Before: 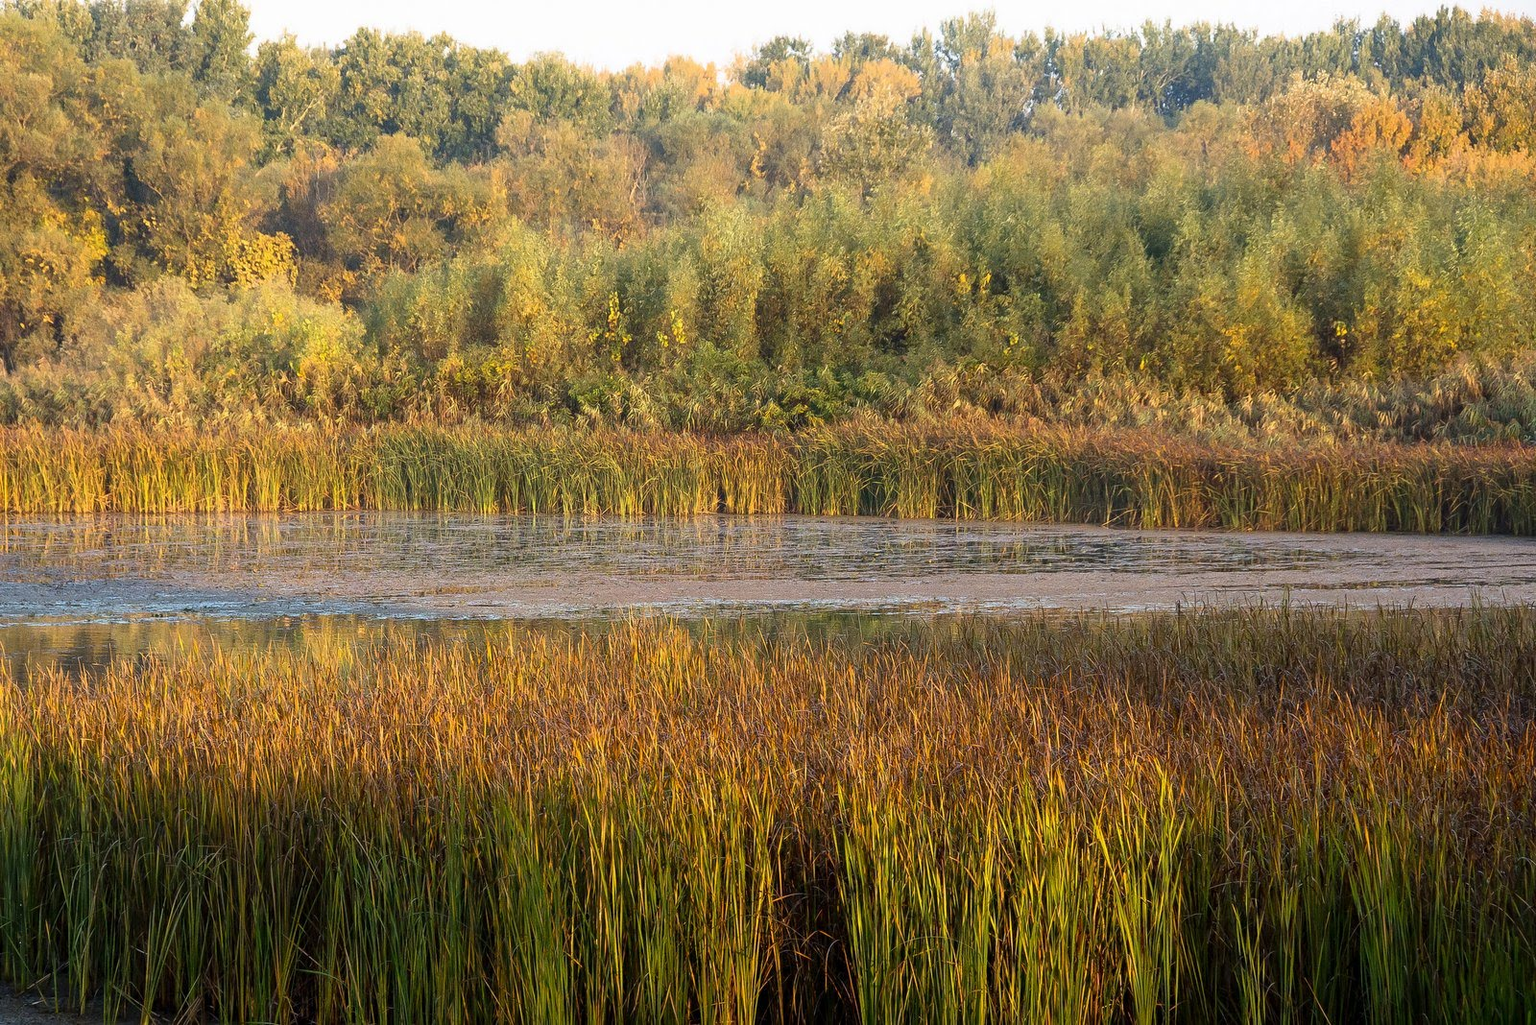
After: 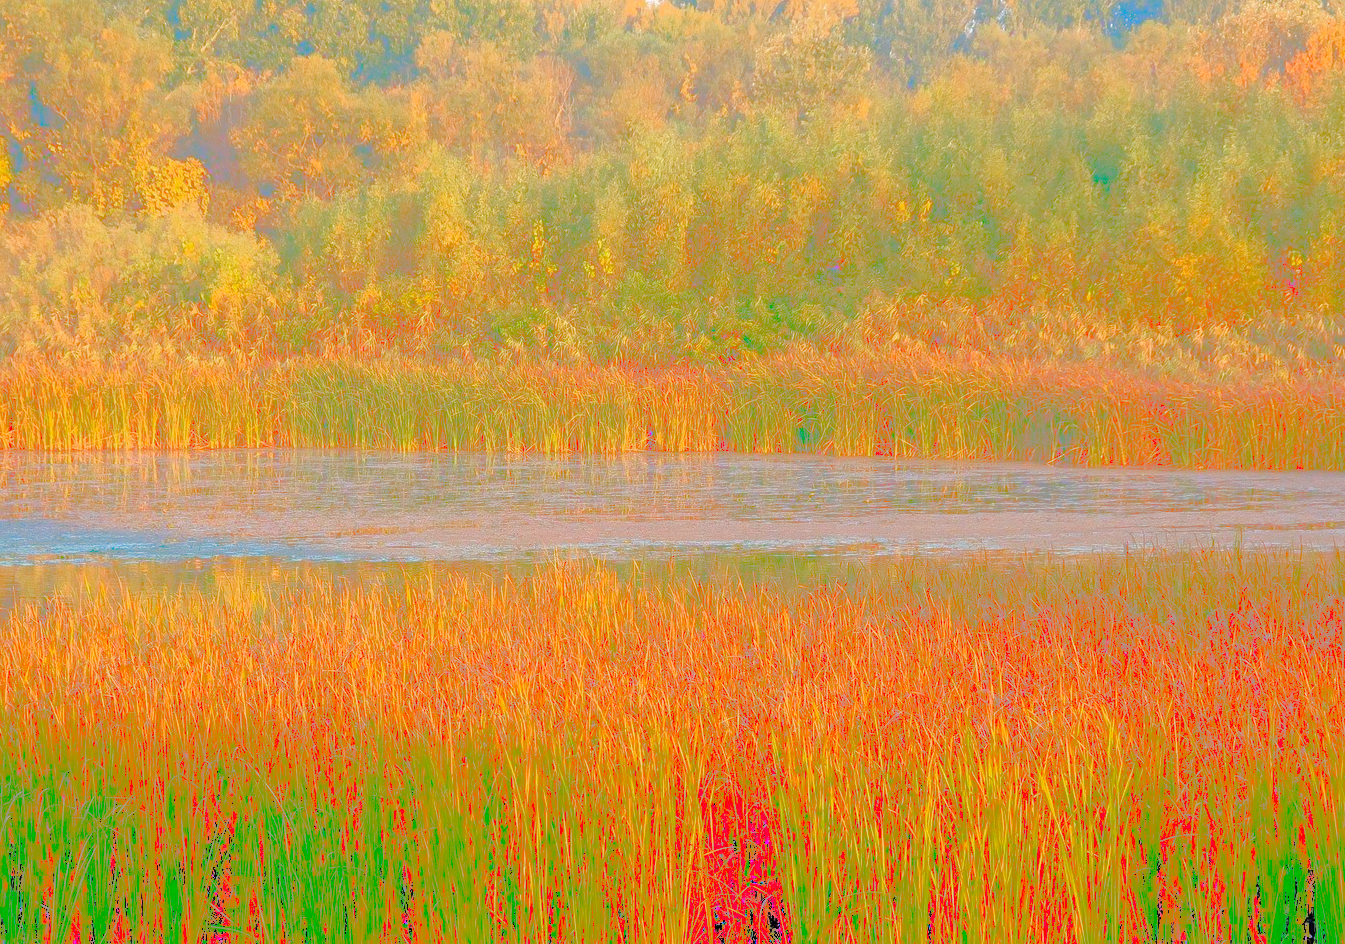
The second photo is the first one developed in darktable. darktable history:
tone curve: curves: ch0 [(0, 0) (0.003, 0.6) (0.011, 0.6) (0.025, 0.601) (0.044, 0.601) (0.069, 0.601) (0.1, 0.601) (0.136, 0.602) (0.177, 0.605) (0.224, 0.609) (0.277, 0.615) (0.335, 0.625) (0.399, 0.633) (0.468, 0.654) (0.543, 0.676) (0.623, 0.71) (0.709, 0.753) (0.801, 0.802) (0.898, 0.85) (1, 1)], color space Lab, linked channels, preserve colors none
crop: left 6.369%, top 7.935%, right 9.54%, bottom 3.64%
